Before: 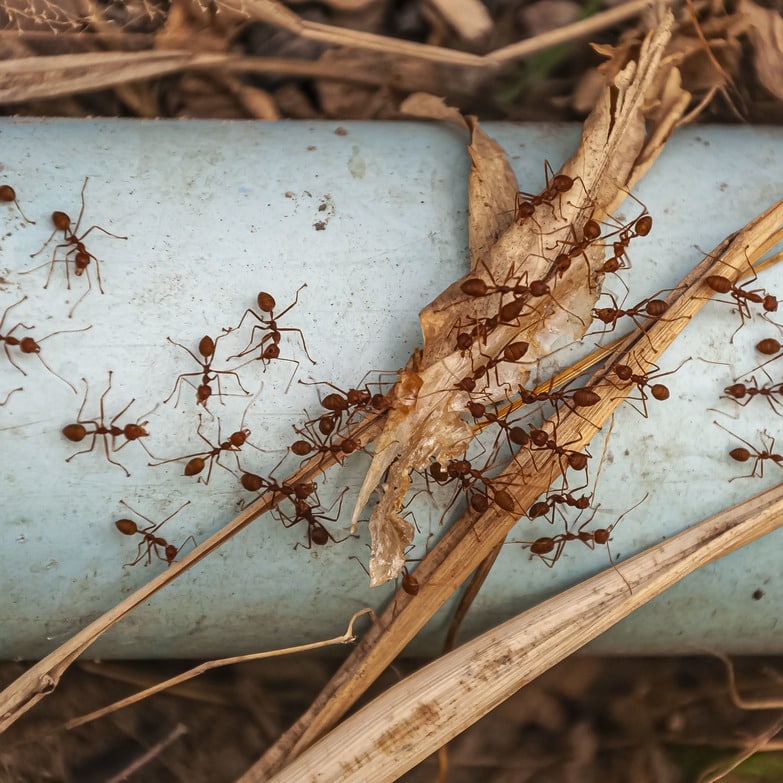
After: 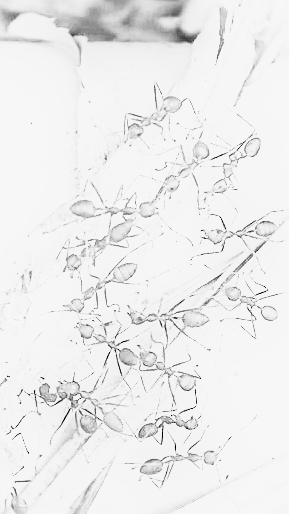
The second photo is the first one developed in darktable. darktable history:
sharpen: on, module defaults
crop and rotate: left 49.936%, top 10.094%, right 13.136%, bottom 24.256%
sigmoid: contrast 2, skew -0.2, preserve hue 0%, red attenuation 0.1, red rotation 0.035, green attenuation 0.1, green rotation -0.017, blue attenuation 0.15, blue rotation -0.052, base primaries Rec2020
fill light: on, module defaults
rgb levels: preserve colors max RGB
white balance: red 8, blue 8
exposure: compensate highlight preservation false
monochrome: a -35.87, b 49.73, size 1.7
